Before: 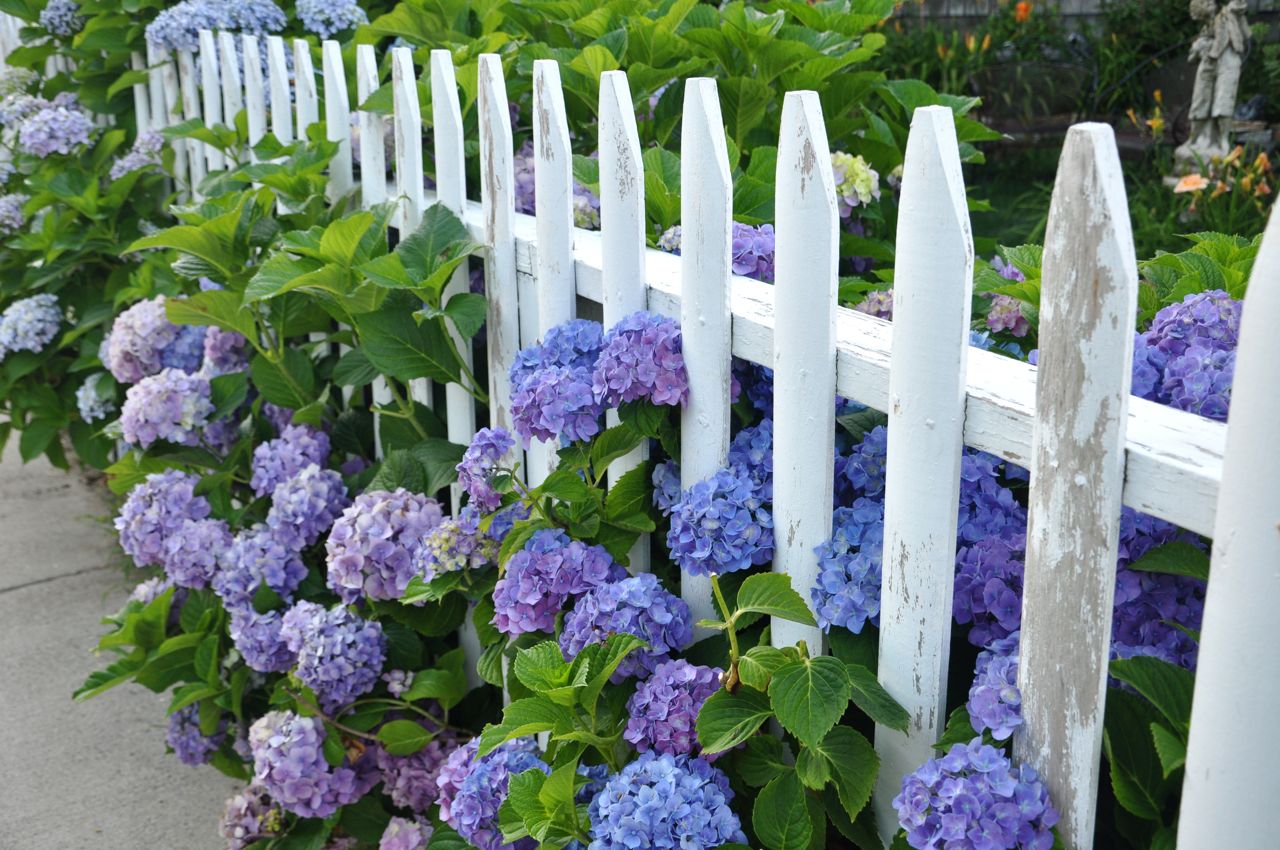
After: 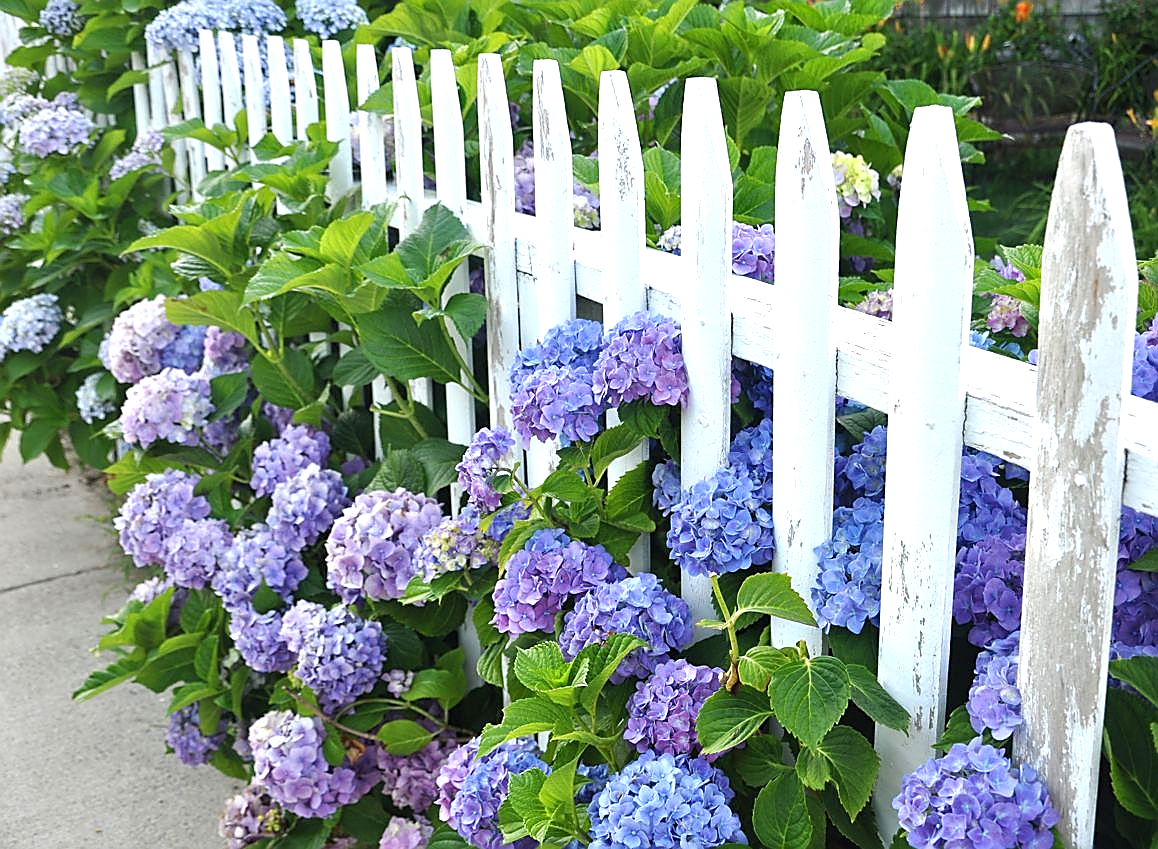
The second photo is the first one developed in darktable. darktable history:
exposure: exposure 0.656 EV, compensate highlight preservation false
crop: right 9.496%, bottom 0.044%
sharpen: radius 1.366, amount 1.258, threshold 0.694
